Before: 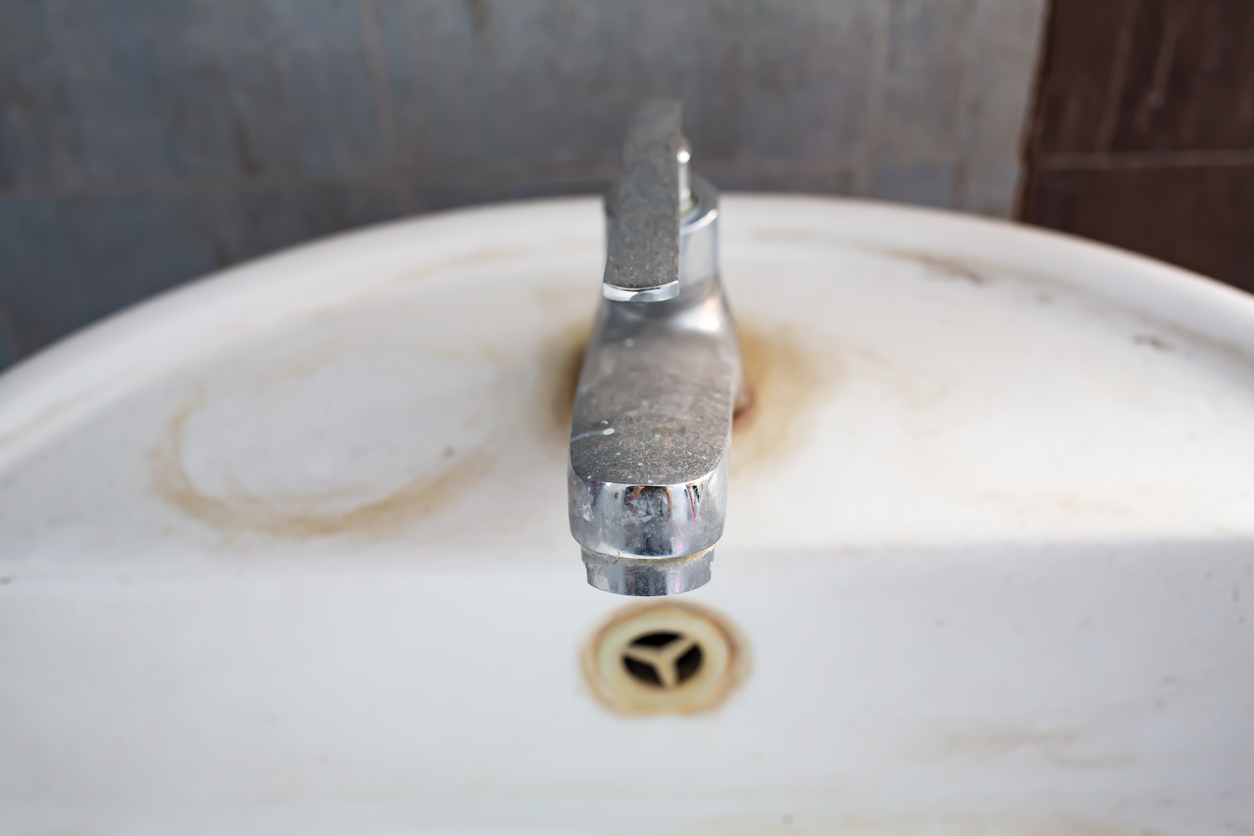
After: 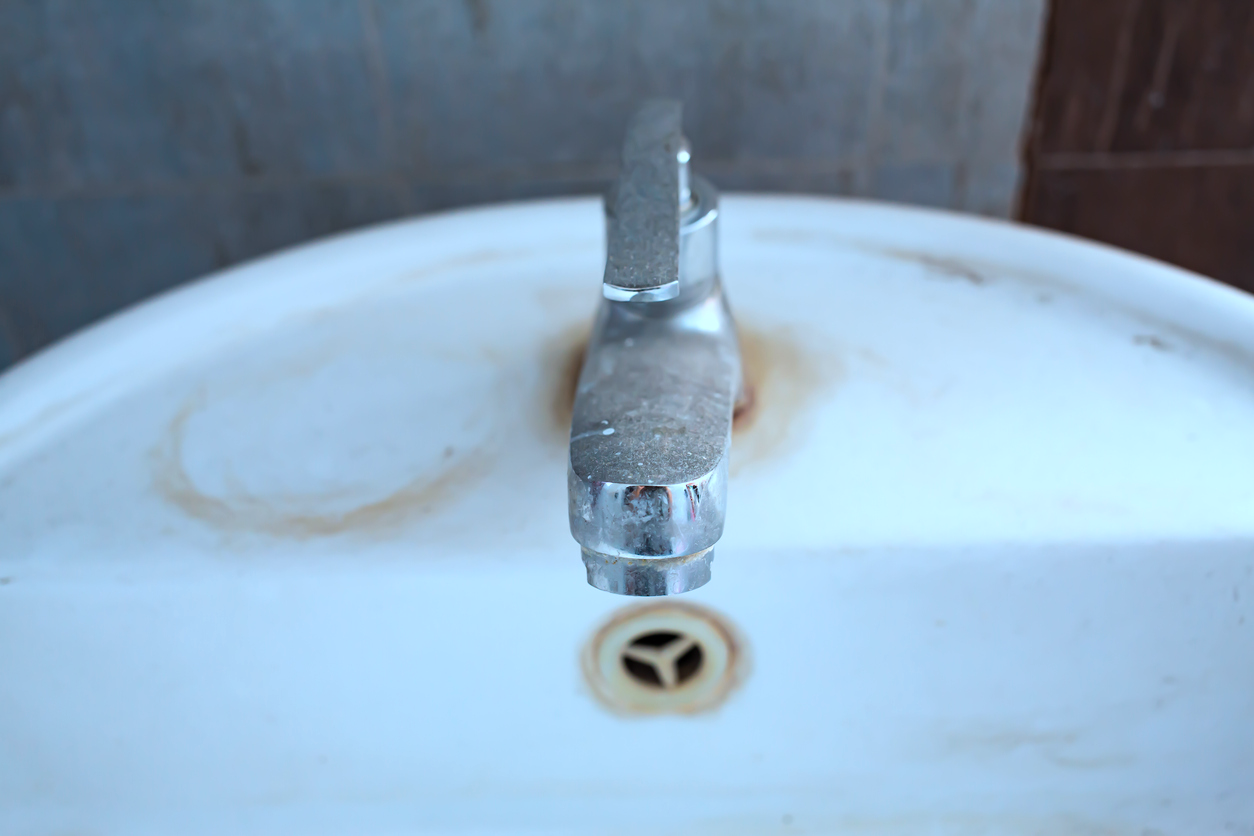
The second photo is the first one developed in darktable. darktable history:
color correction: highlights a* -9.28, highlights b* -22.63
